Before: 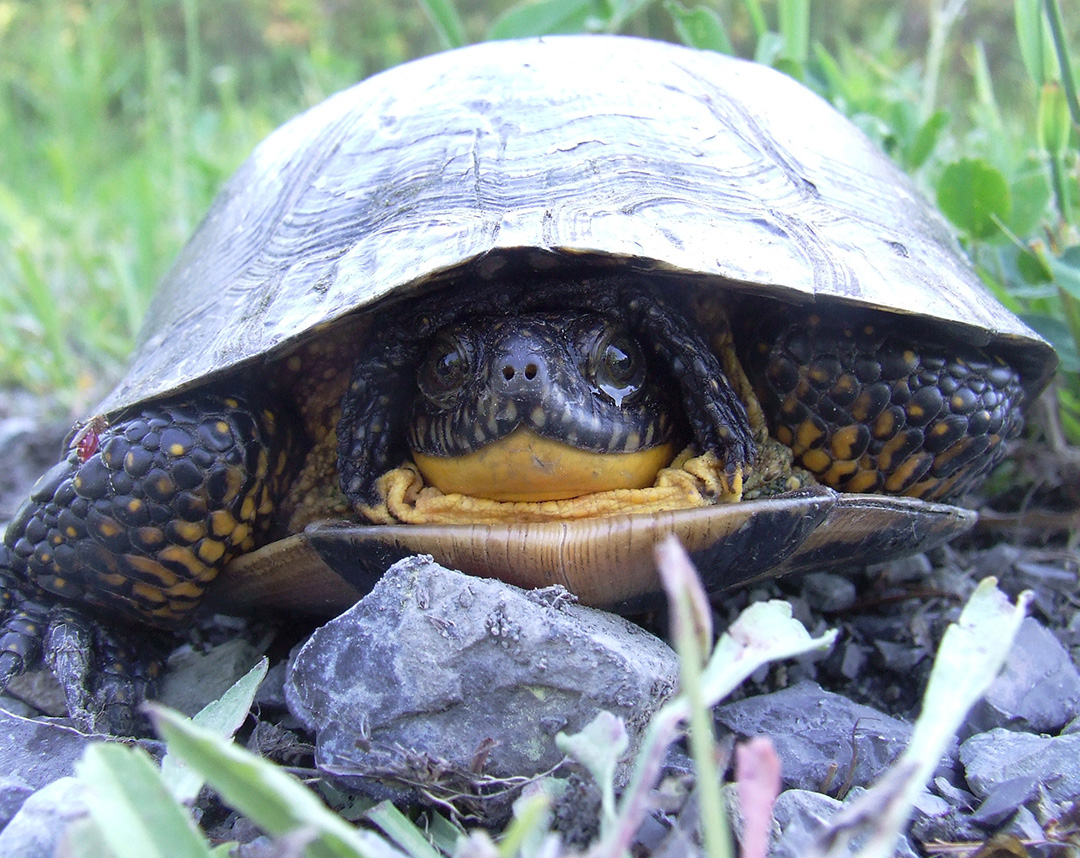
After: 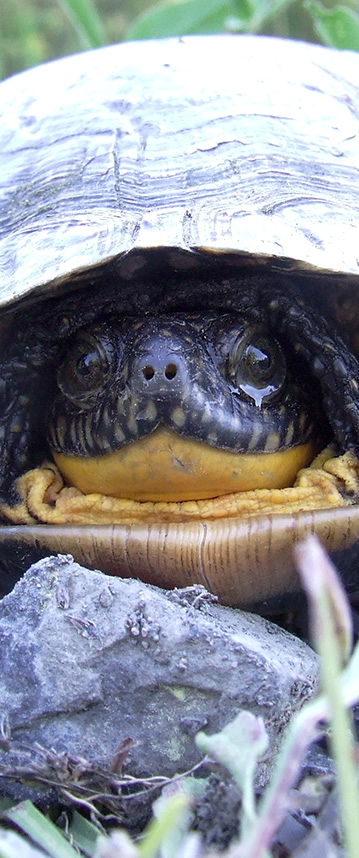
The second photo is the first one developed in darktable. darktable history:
crop: left 33.36%, right 33.36%
local contrast: highlights 100%, shadows 100%, detail 120%, midtone range 0.2
